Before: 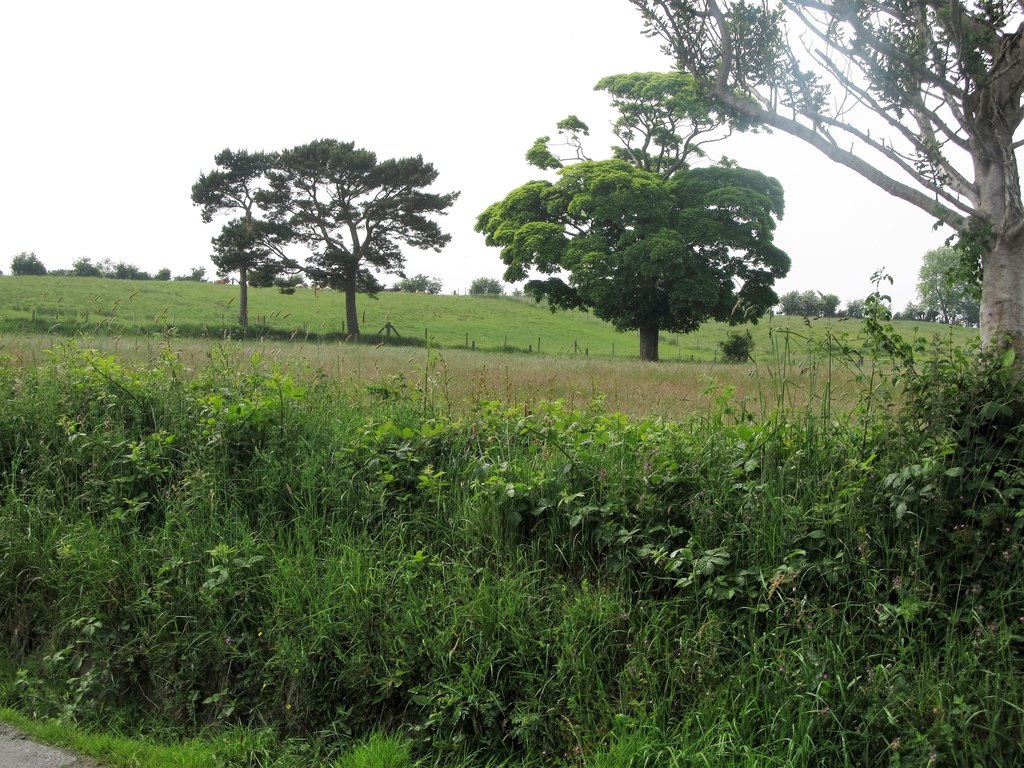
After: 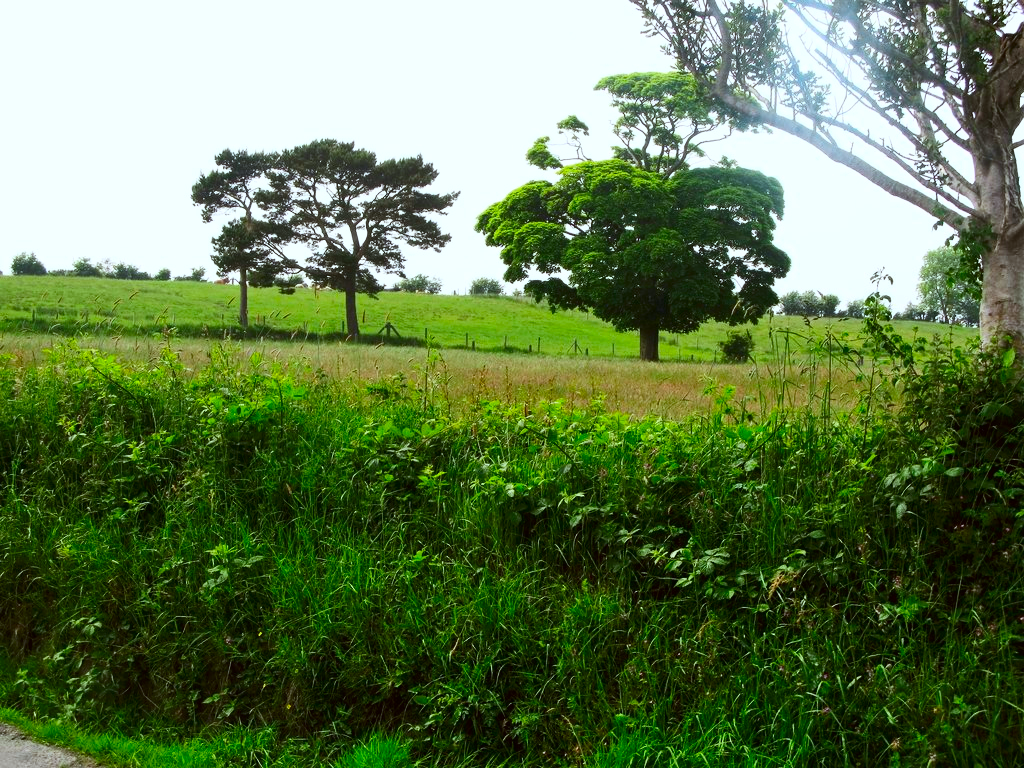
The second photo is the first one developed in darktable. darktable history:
color correction: highlights a* -3.7, highlights b* -6.57, shadows a* 3, shadows b* 5.43
contrast brightness saturation: contrast 0.257, brightness 0.014, saturation 0.885
